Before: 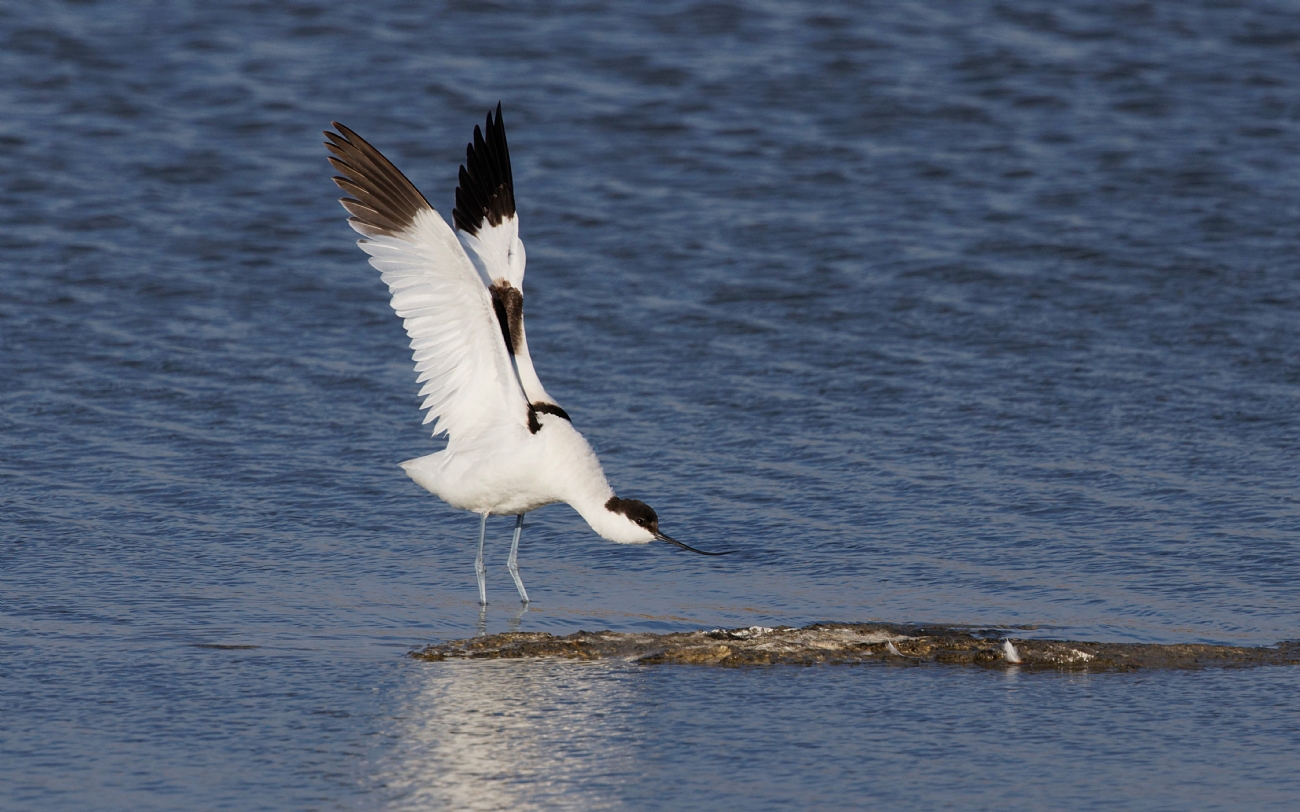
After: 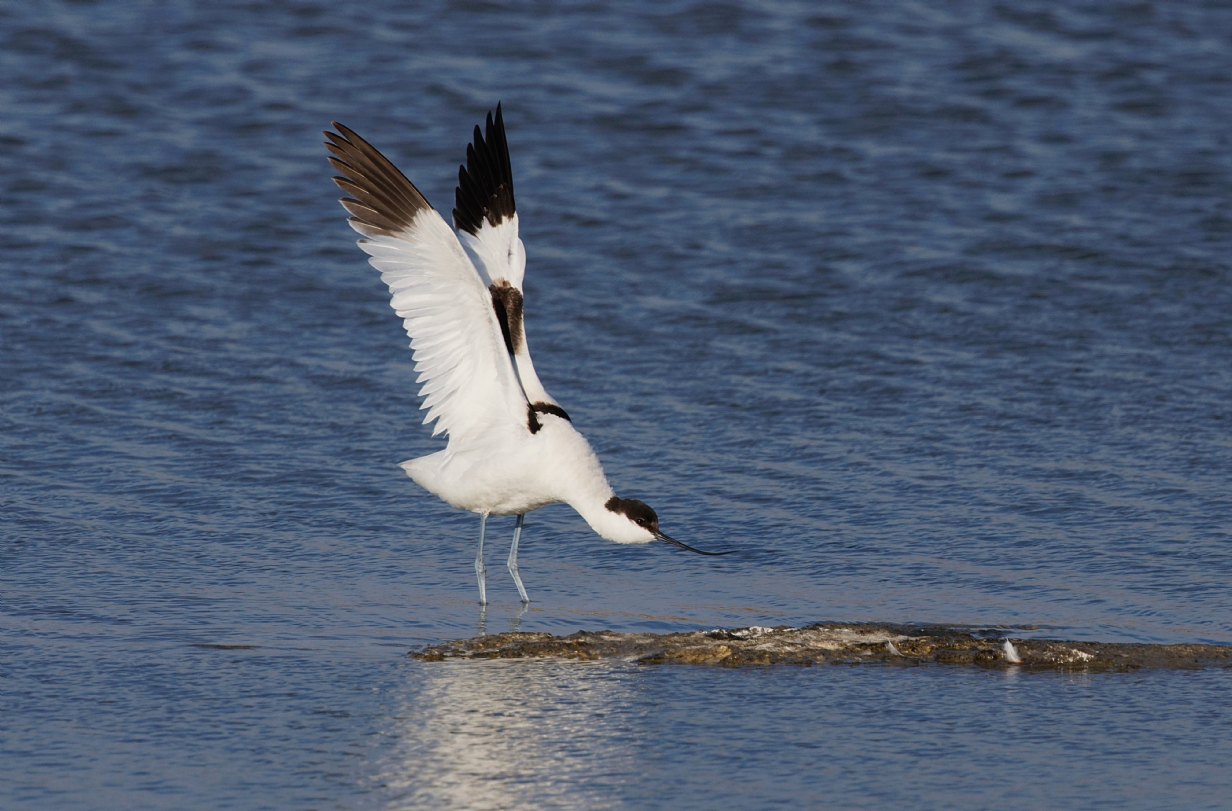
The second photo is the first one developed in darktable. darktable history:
contrast brightness saturation: contrast -0.02, brightness -0.01, saturation 0.03
crop and rotate: right 5.167%
